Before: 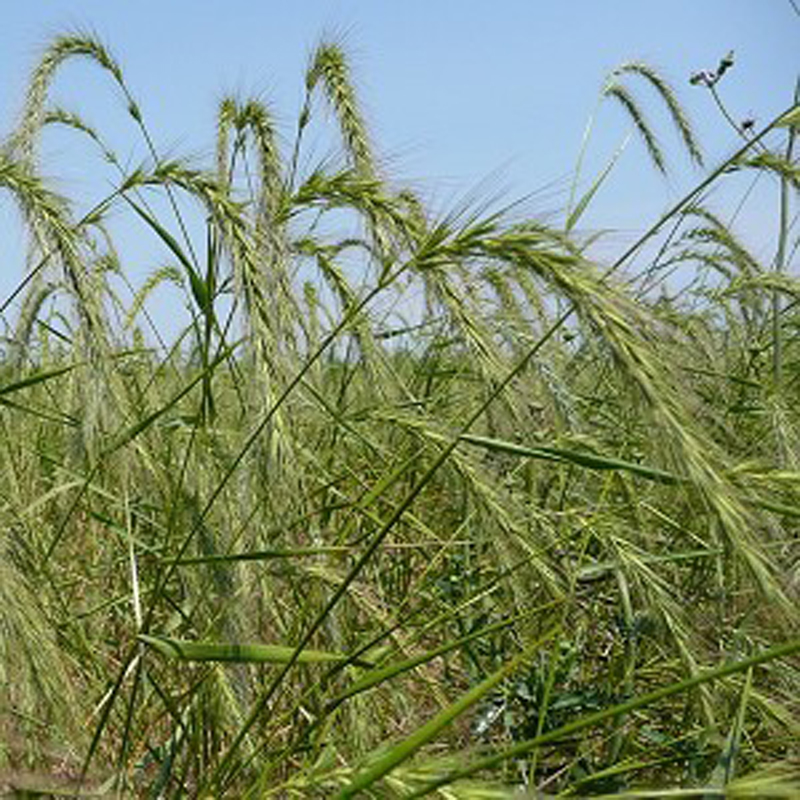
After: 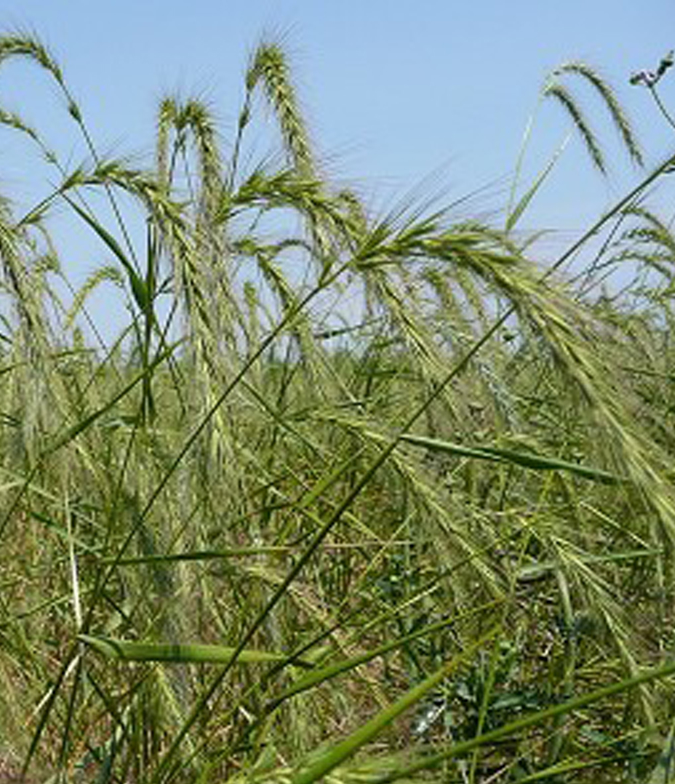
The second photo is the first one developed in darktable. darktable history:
exposure: exposure -0.021 EV, compensate highlight preservation false
crop: left 7.598%, right 7.873%
